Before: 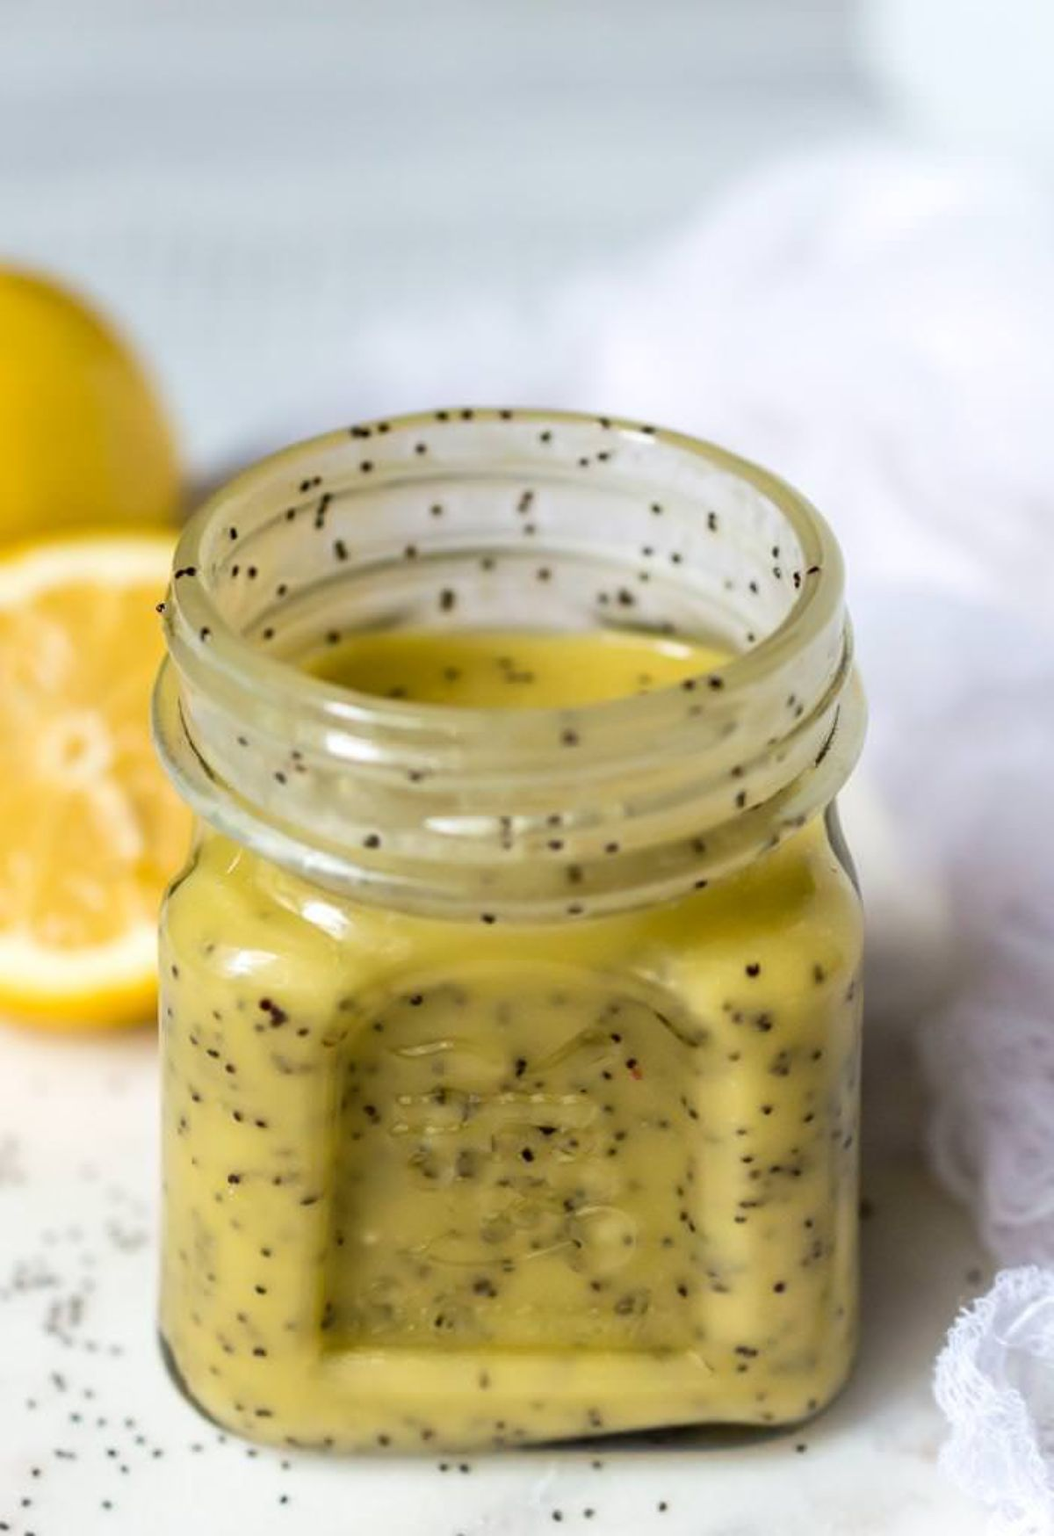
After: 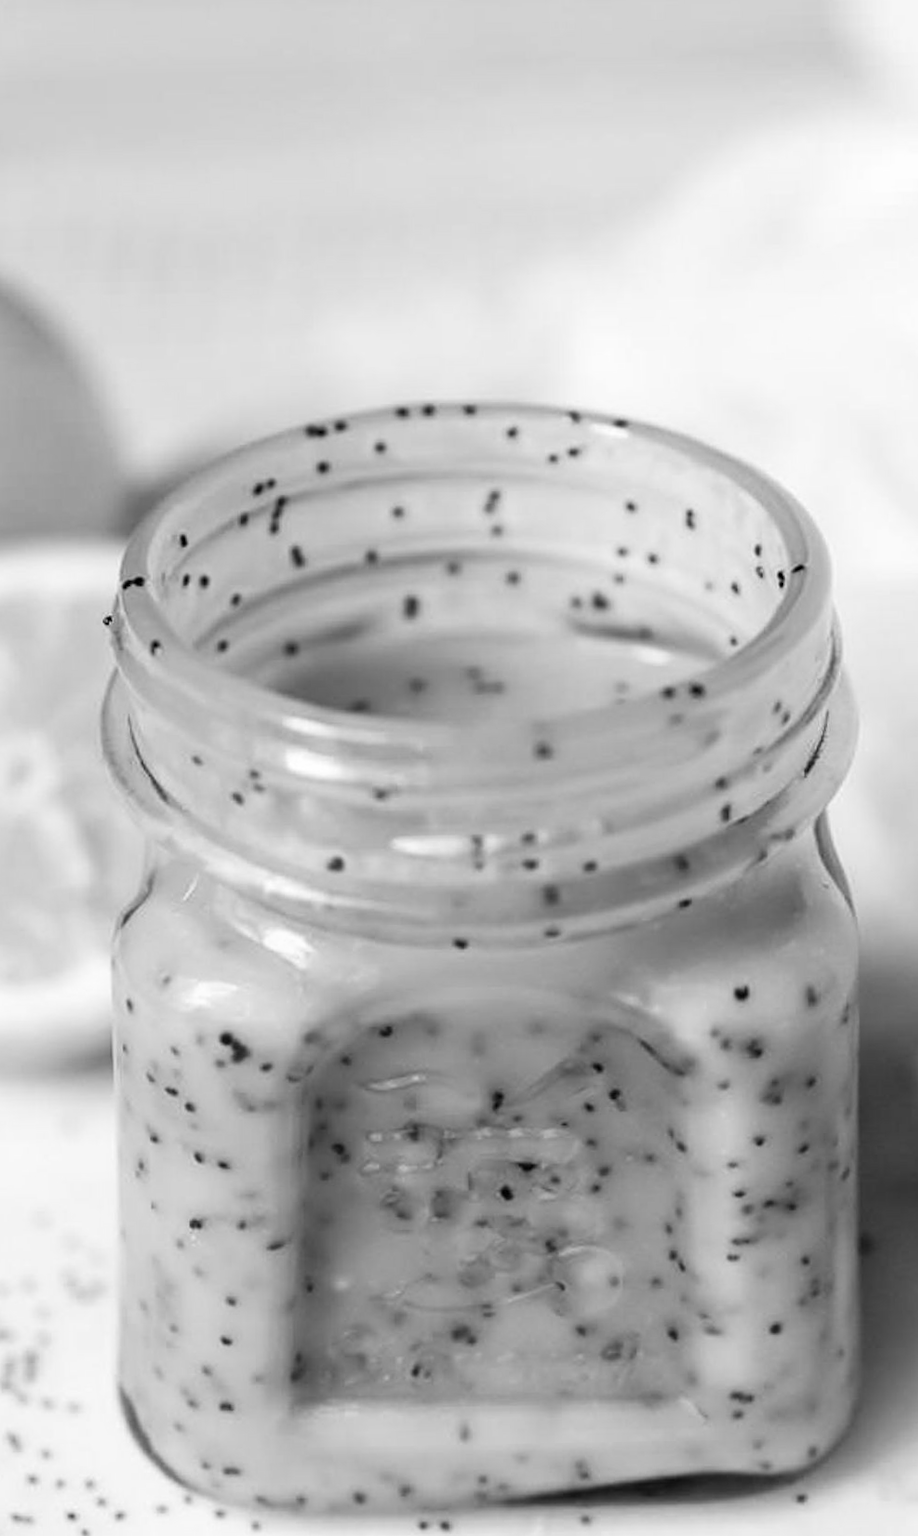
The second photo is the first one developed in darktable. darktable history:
contrast brightness saturation: contrast 0.1, brightness 0.03, saturation 0.09
crop and rotate: angle 1°, left 4.281%, top 0.642%, right 11.383%, bottom 2.486%
sharpen: amount 0.2
monochrome: on, module defaults
bloom: size 3%, threshold 100%, strength 0%
